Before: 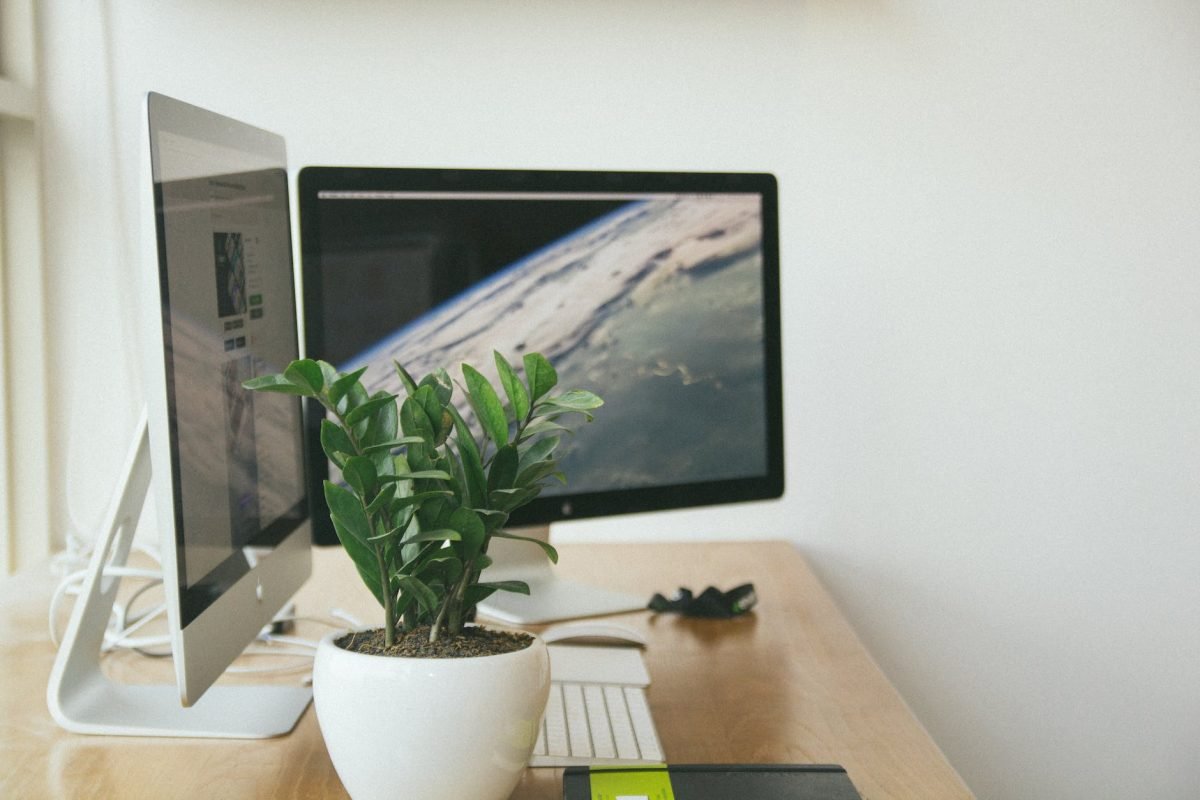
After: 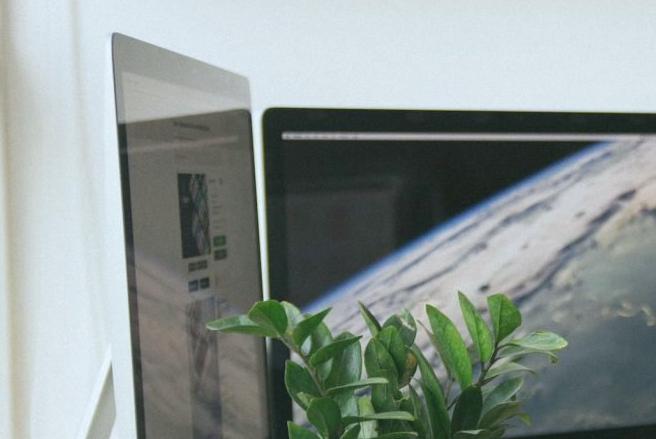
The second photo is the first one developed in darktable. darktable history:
white balance: red 0.974, blue 1.044
crop and rotate: left 3.047%, top 7.509%, right 42.236%, bottom 37.598%
